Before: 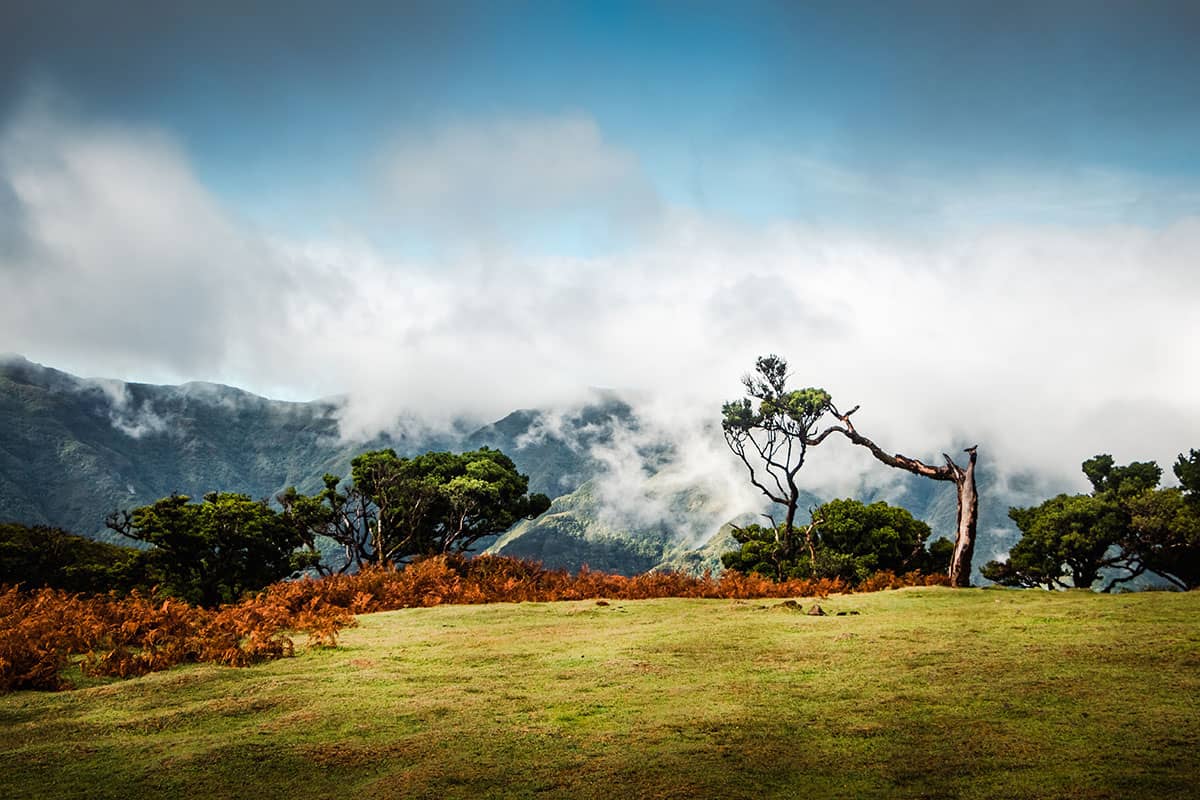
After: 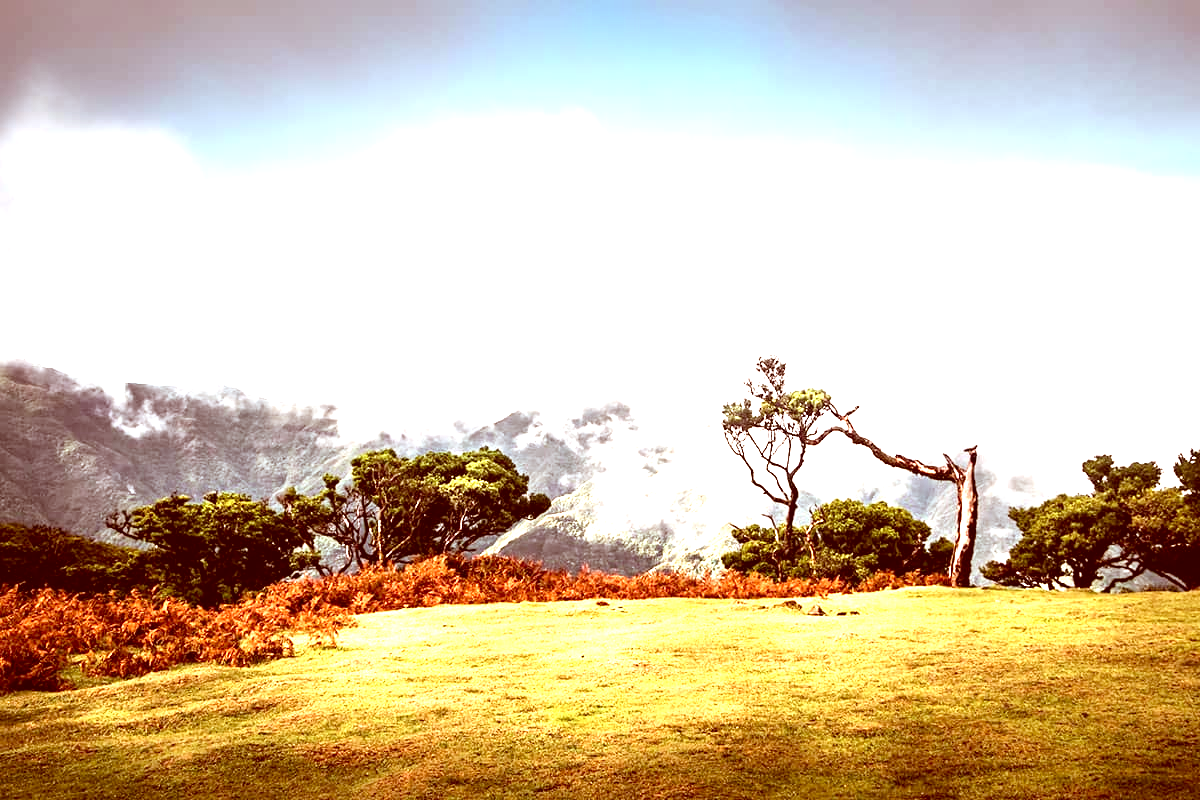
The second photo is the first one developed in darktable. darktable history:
color correction: highlights a* 9.46, highlights b* 8.79, shadows a* 39.39, shadows b* 39.81, saturation 0.798
exposure: black level correction 0.001, exposure 1.734 EV, compensate highlight preservation false
contrast brightness saturation: contrast 0.099, brightness 0.018, saturation 0.015
